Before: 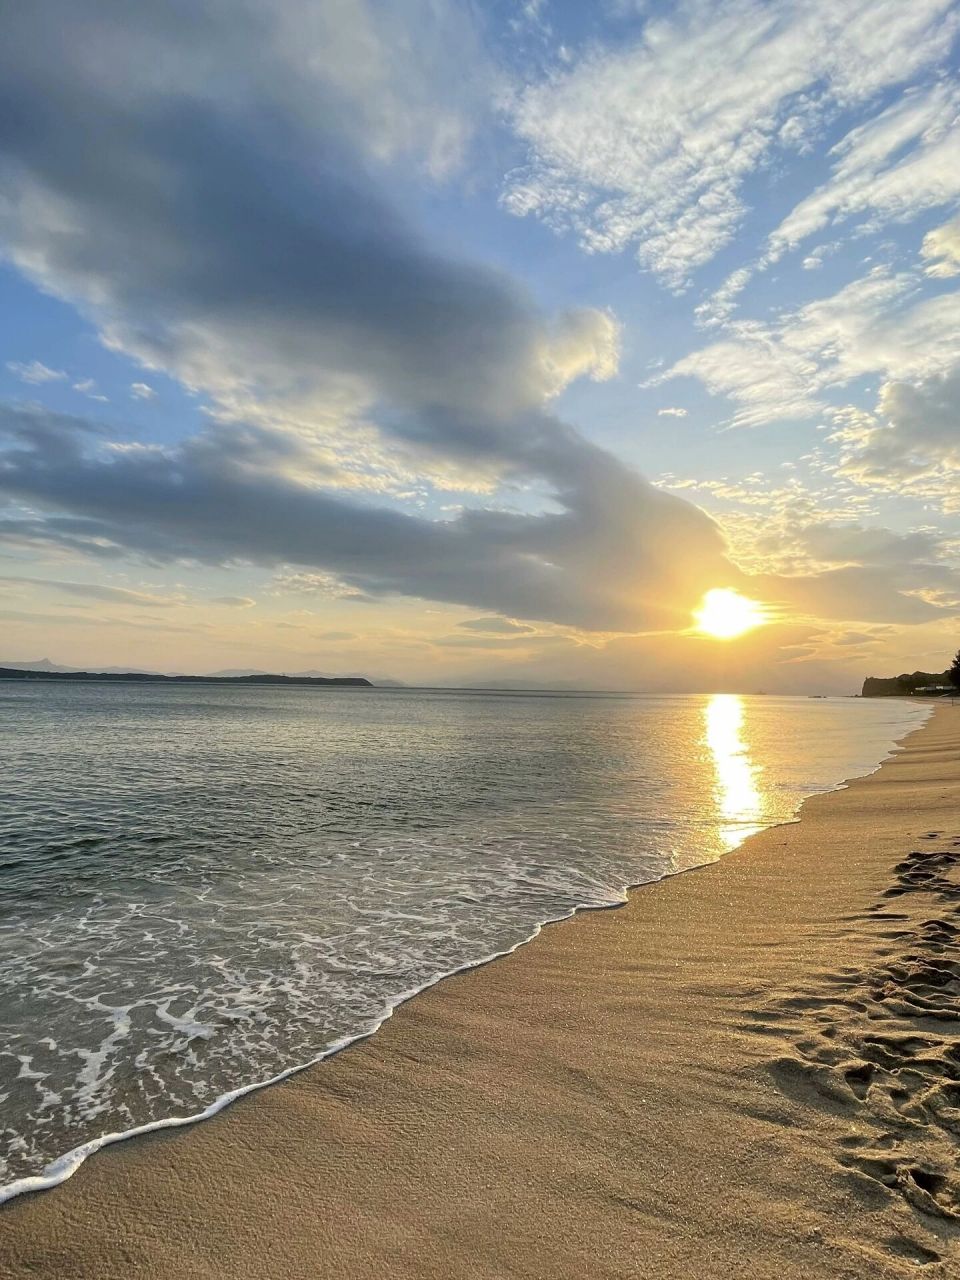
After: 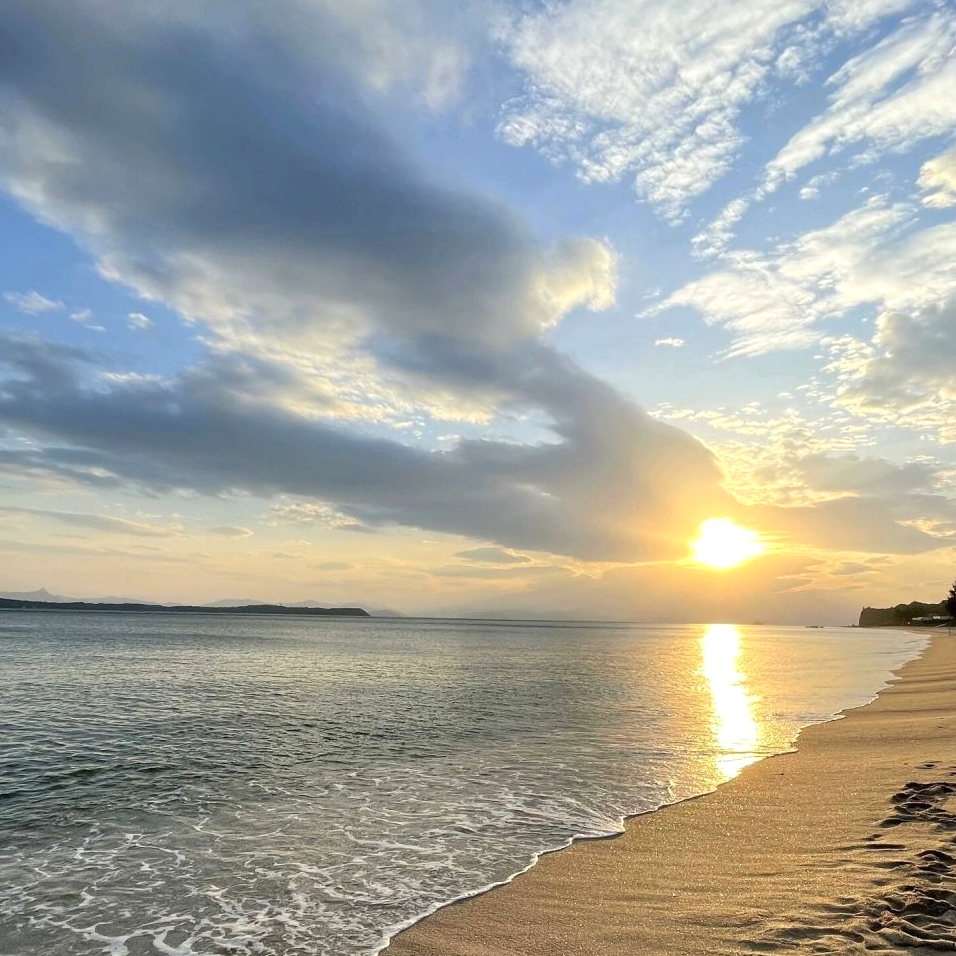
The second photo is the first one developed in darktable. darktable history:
exposure: exposure 0.258 EV, compensate highlight preservation false
crop: left 0.387%, top 5.469%, bottom 19.809%
